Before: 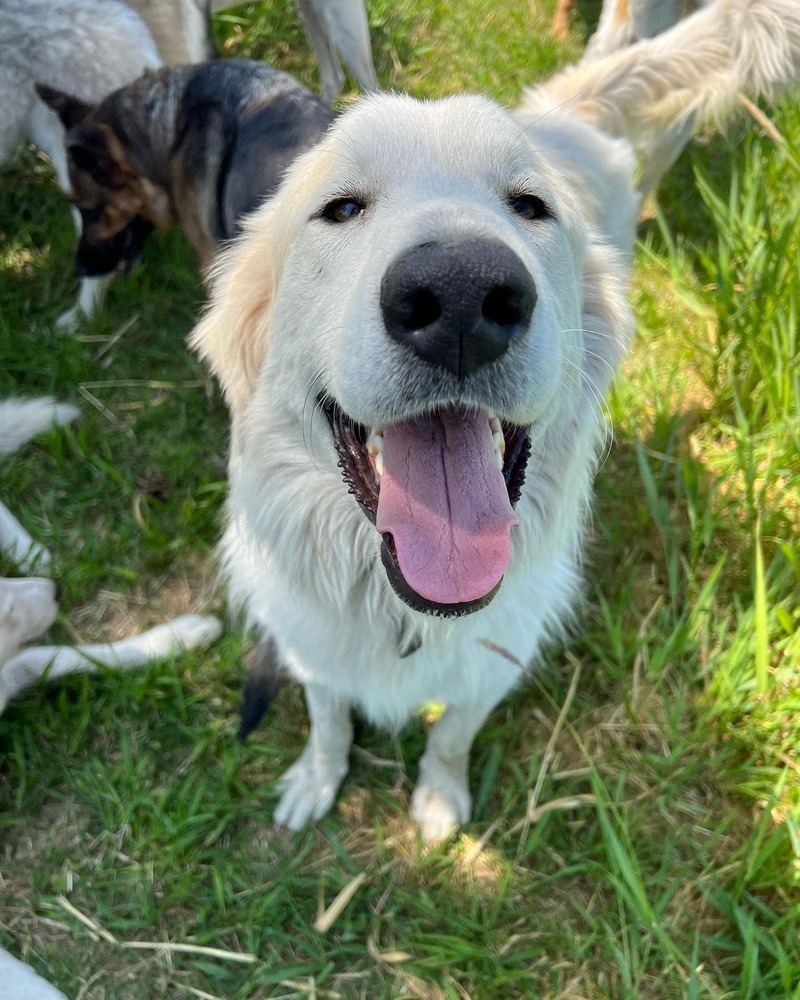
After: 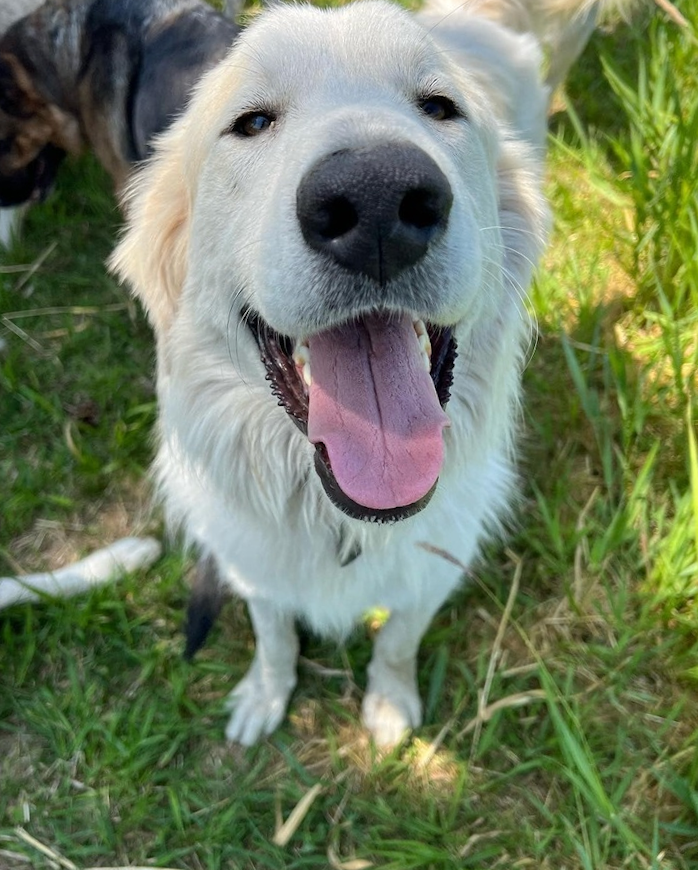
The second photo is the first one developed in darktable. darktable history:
tone equalizer: edges refinement/feathering 500, mask exposure compensation -1.57 EV, preserve details no
crop and rotate: angle 3.9°, left 5.453%, top 5.717%
